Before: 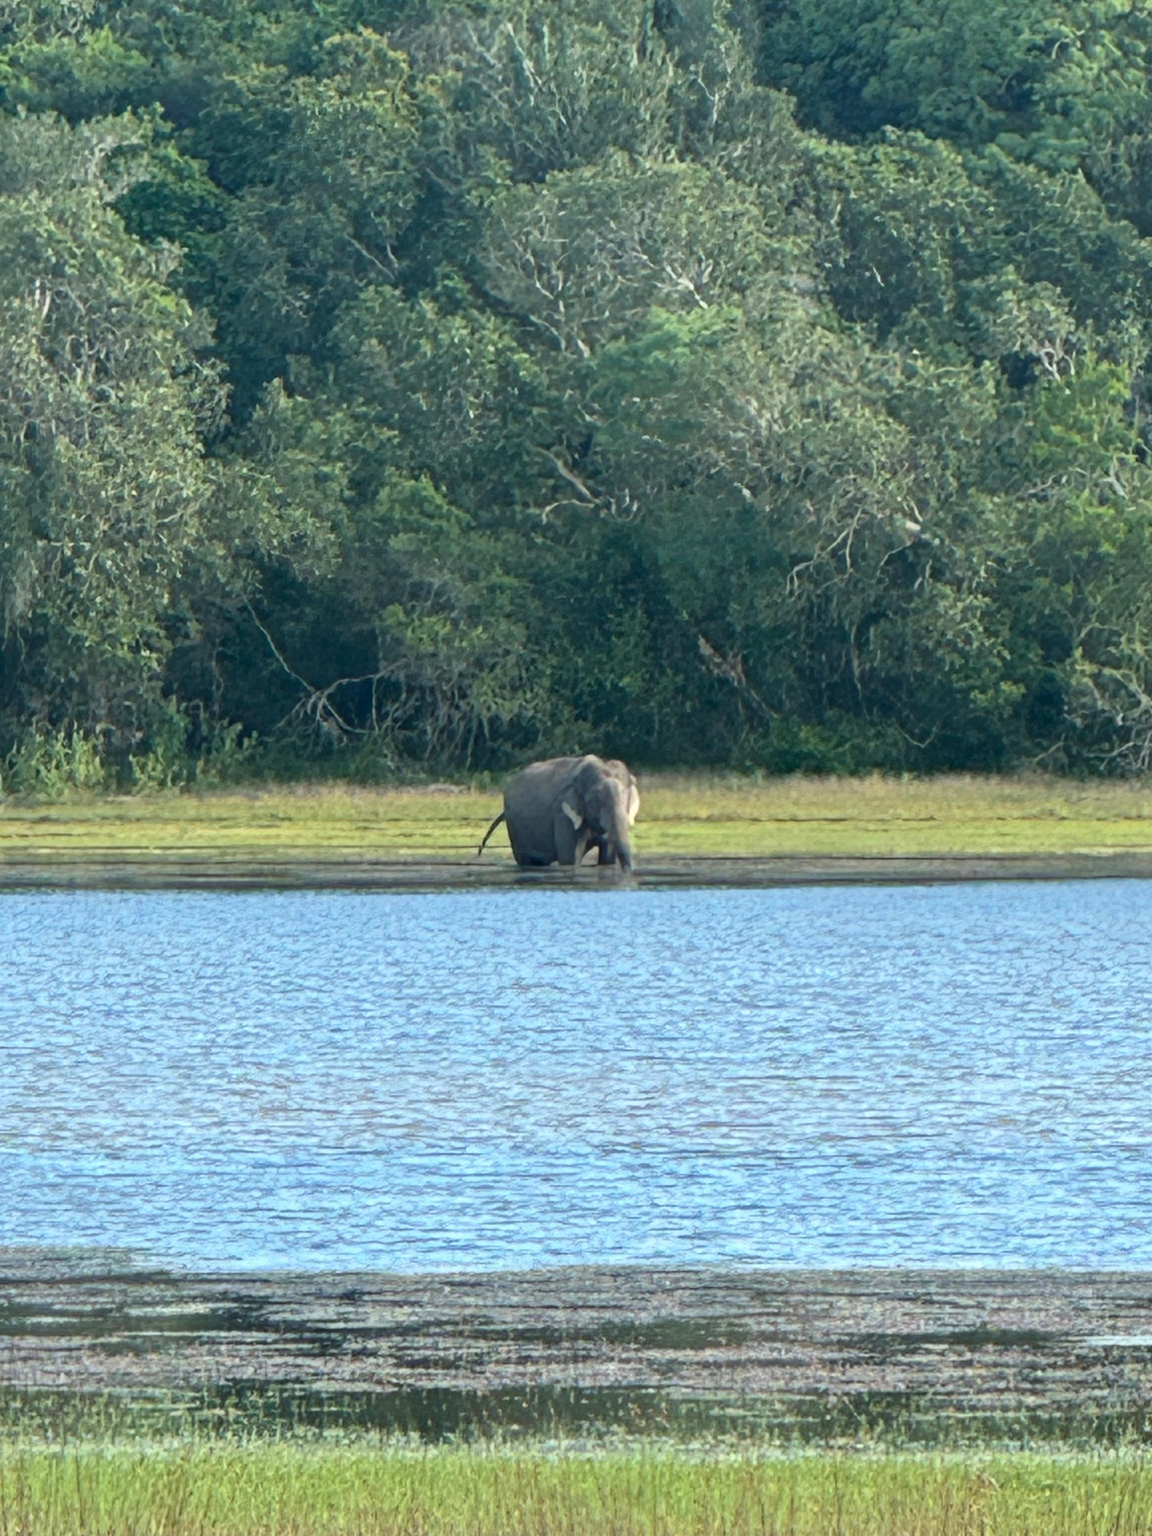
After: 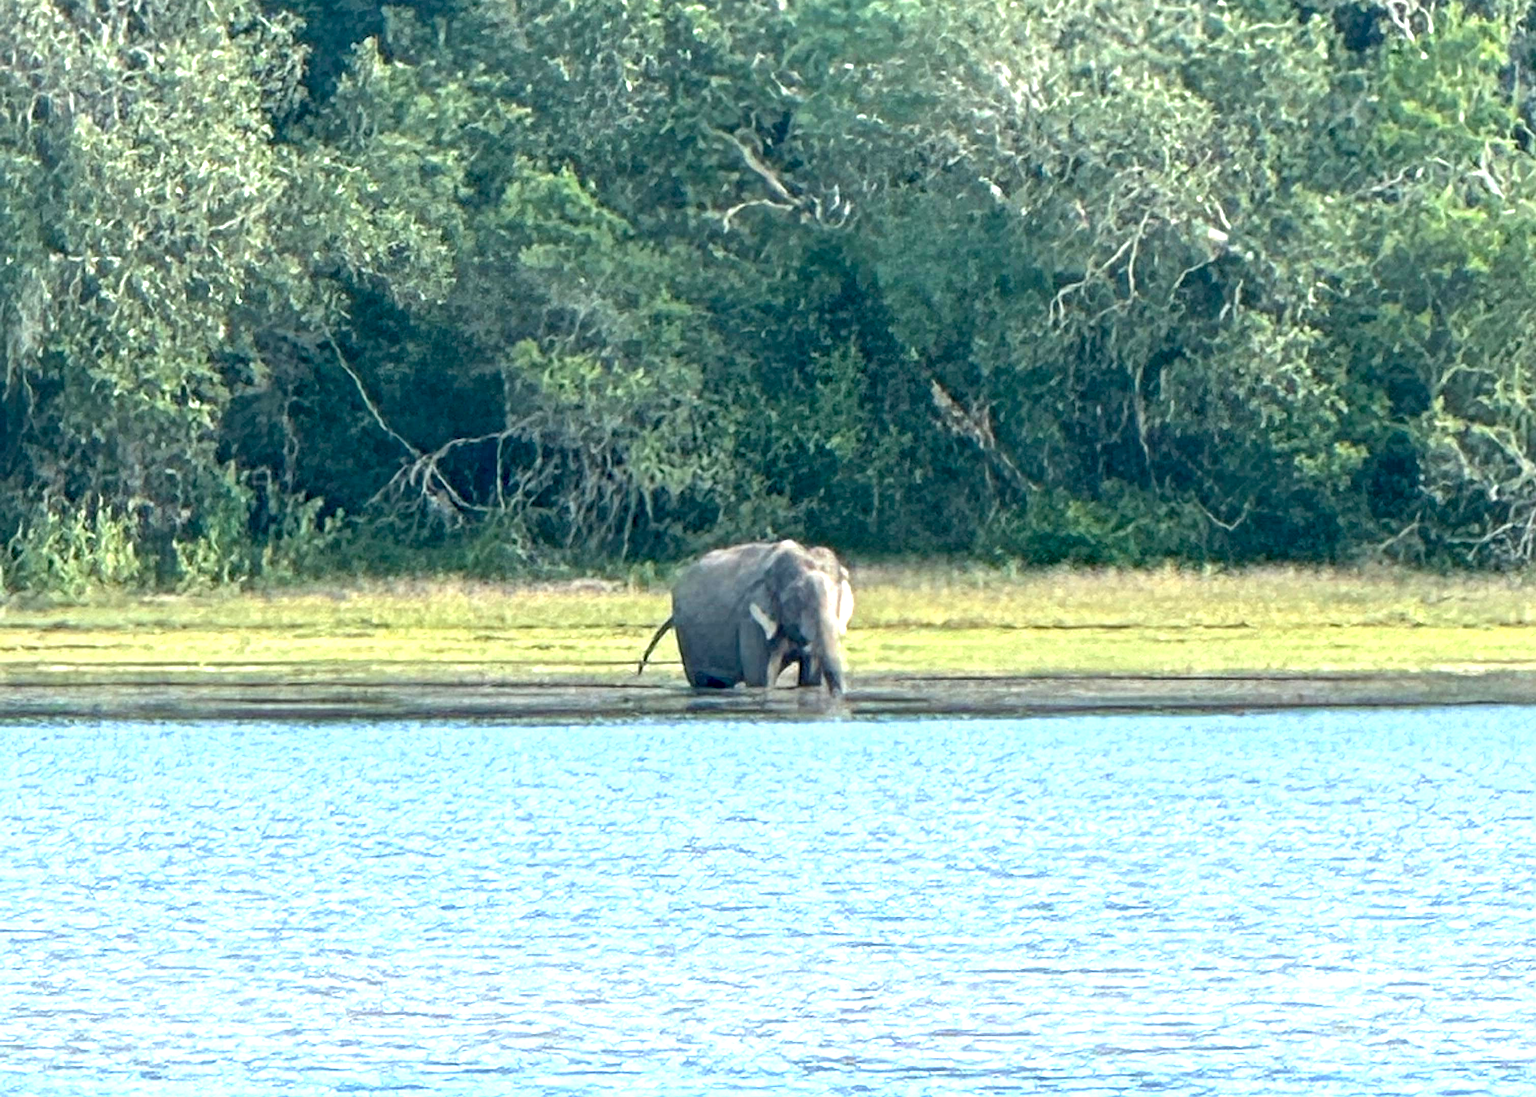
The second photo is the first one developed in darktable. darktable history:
tone equalizer: edges refinement/feathering 500, mask exposure compensation -1.57 EV, preserve details no
sharpen: on, module defaults
crop and rotate: top 22.804%, bottom 23.6%
exposure: black level correction 0.008, exposure 0.973 EV, compensate highlight preservation false
local contrast: on, module defaults
